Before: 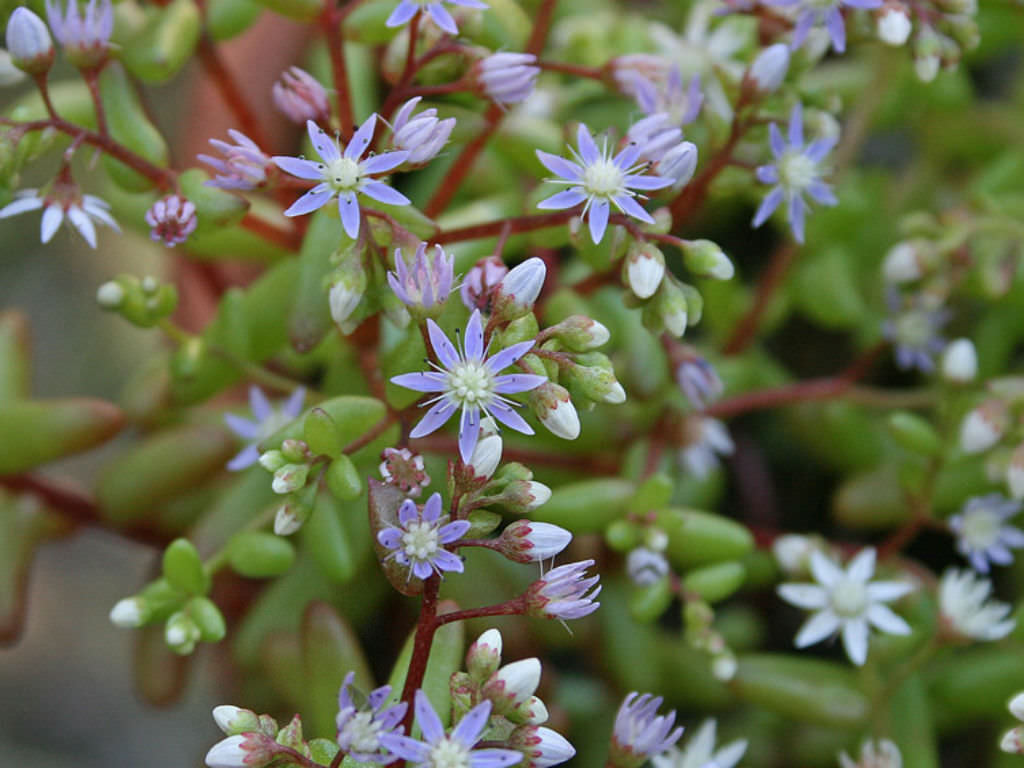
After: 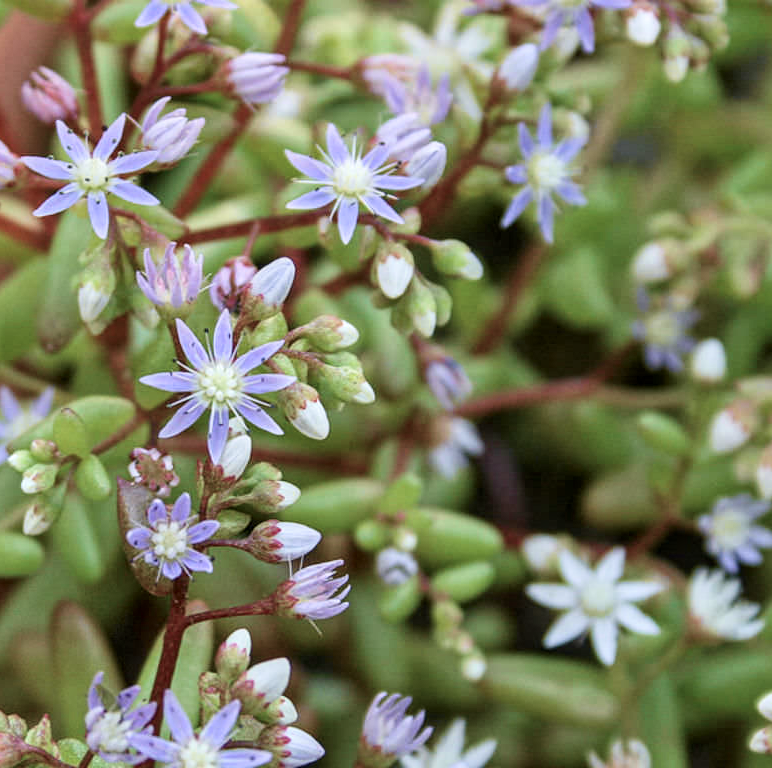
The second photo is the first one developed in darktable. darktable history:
local contrast: on, module defaults
velvia: on, module defaults
tone curve: curves: ch0 [(0, 0) (0.739, 0.837) (1, 1)]; ch1 [(0, 0) (0.226, 0.261) (0.383, 0.397) (0.462, 0.473) (0.498, 0.502) (0.521, 0.52) (0.578, 0.57) (1, 1)]; ch2 [(0, 0) (0.438, 0.456) (0.5, 0.5) (0.547, 0.557) (0.597, 0.58) (0.629, 0.603) (1, 1)], color space Lab, independent channels, preserve colors none
color zones: curves: ch0 [(0, 0.5) (0.143, 0.5) (0.286, 0.5) (0.429, 0.5) (0.571, 0.5) (0.714, 0.476) (0.857, 0.5) (1, 0.5)]; ch2 [(0, 0.5) (0.143, 0.5) (0.286, 0.5) (0.429, 0.5) (0.571, 0.5) (0.714, 0.487) (0.857, 0.5) (1, 0.5)]
crop and rotate: left 24.6%
